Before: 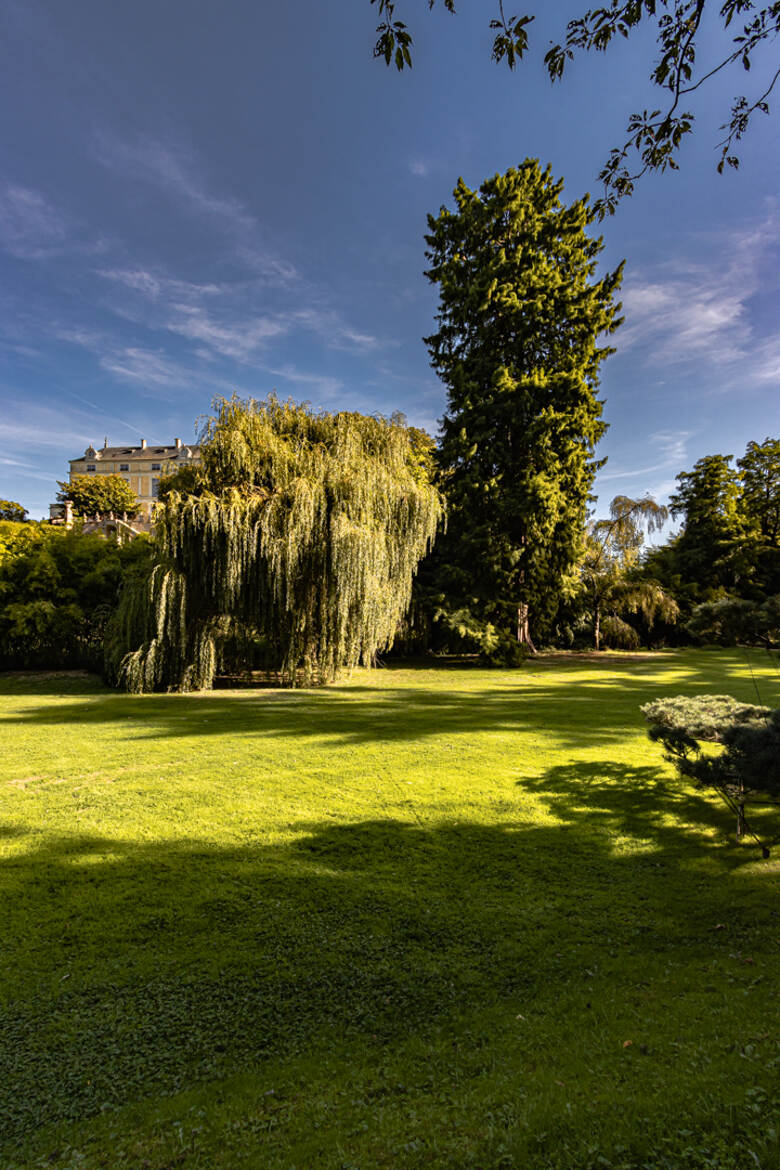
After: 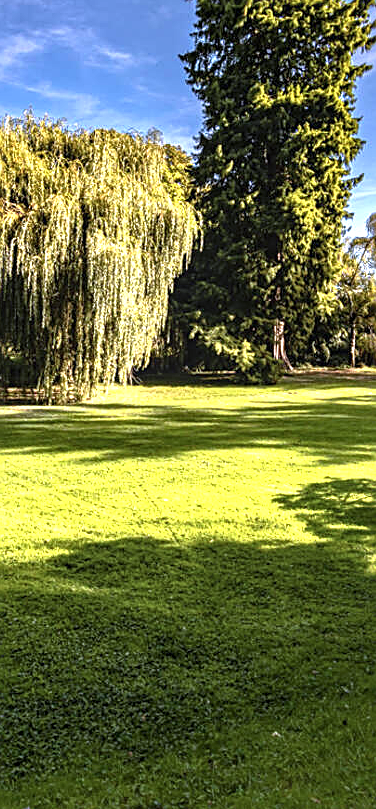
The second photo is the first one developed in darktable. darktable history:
exposure: black level correction 0, exposure 1.286 EV, compensate exposure bias true, compensate highlight preservation false
local contrast: on, module defaults
crop: left 31.326%, top 24.264%, right 20.409%, bottom 6.576%
sharpen: on, module defaults
color calibration: illuminant custom, x 0.372, y 0.383, temperature 4281.34 K
tone equalizer: on, module defaults
